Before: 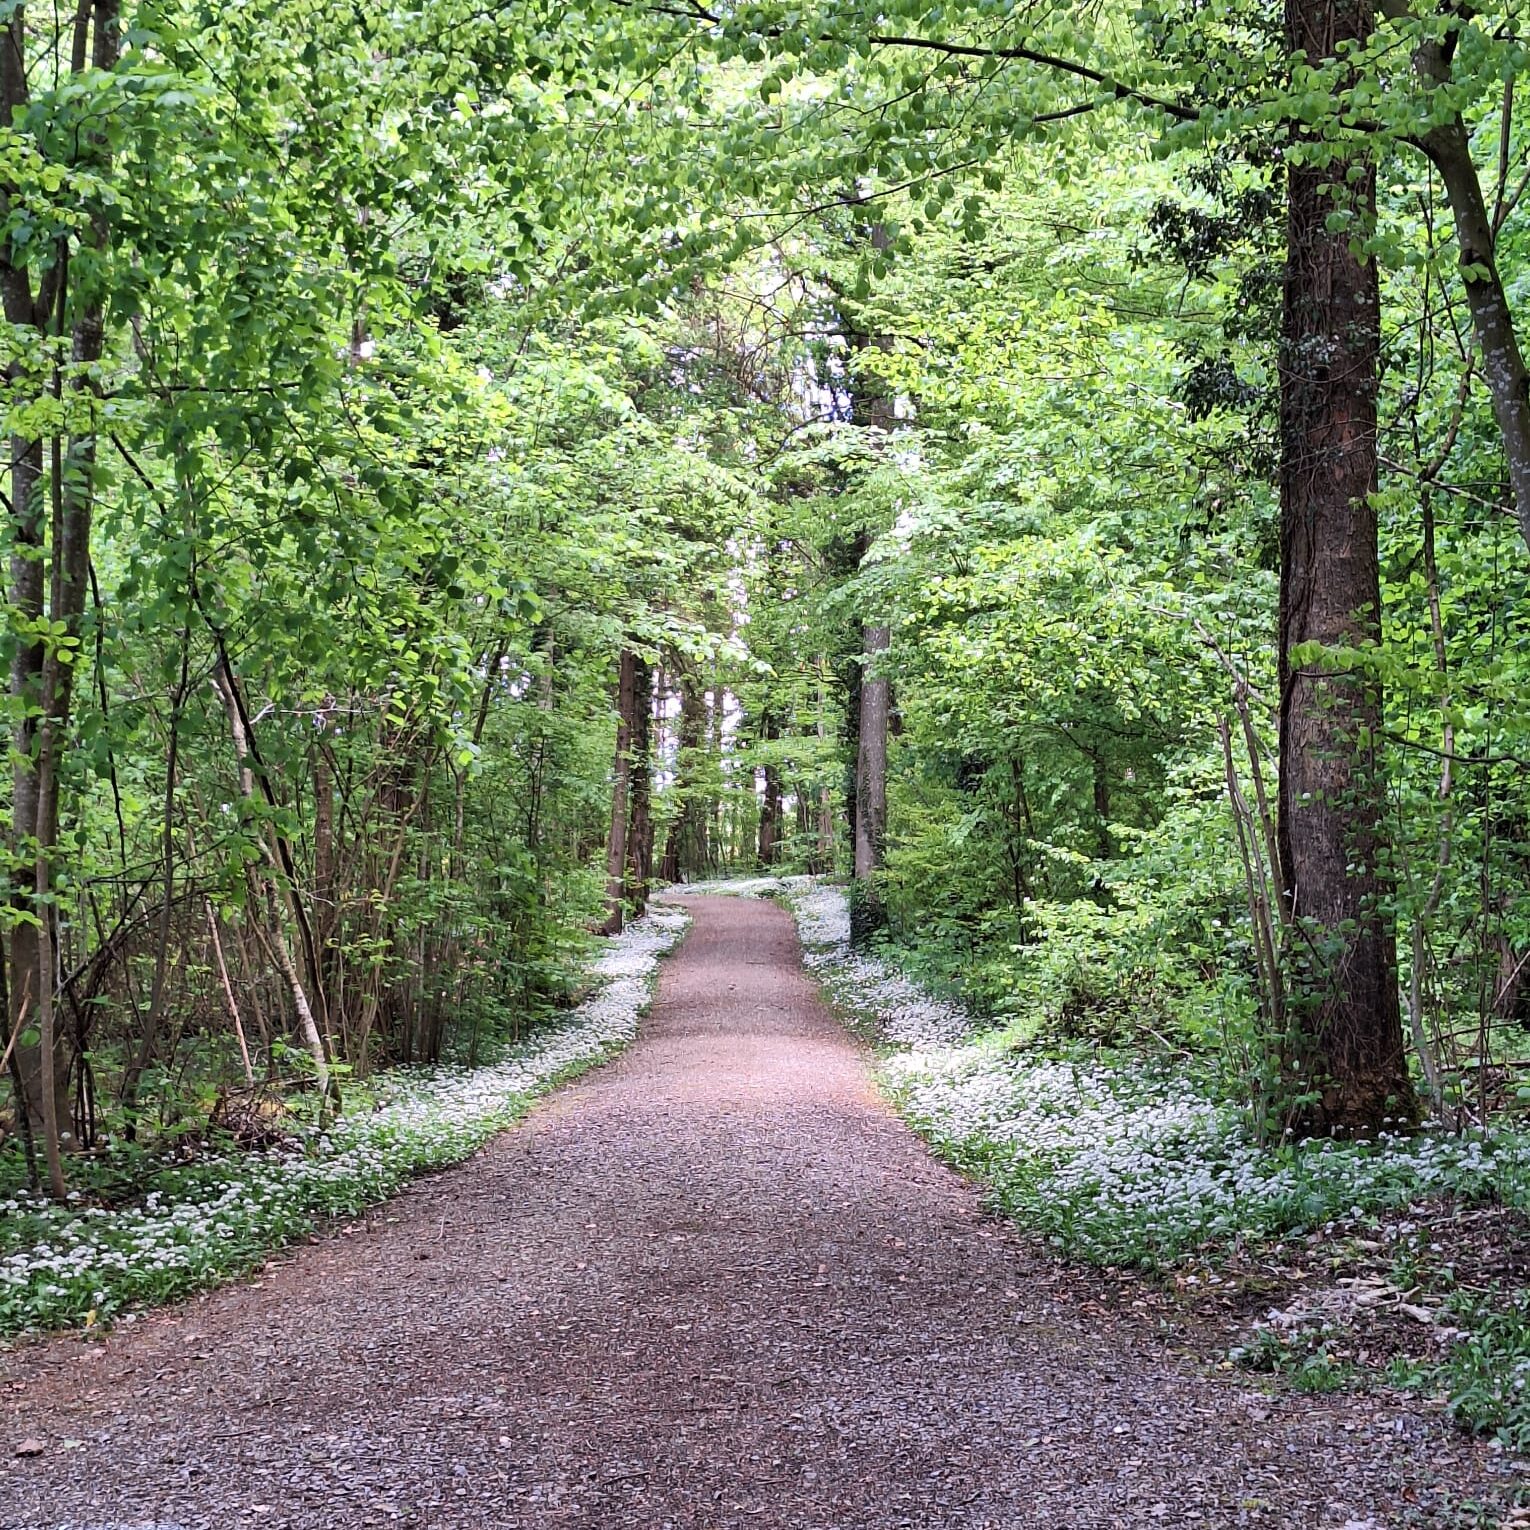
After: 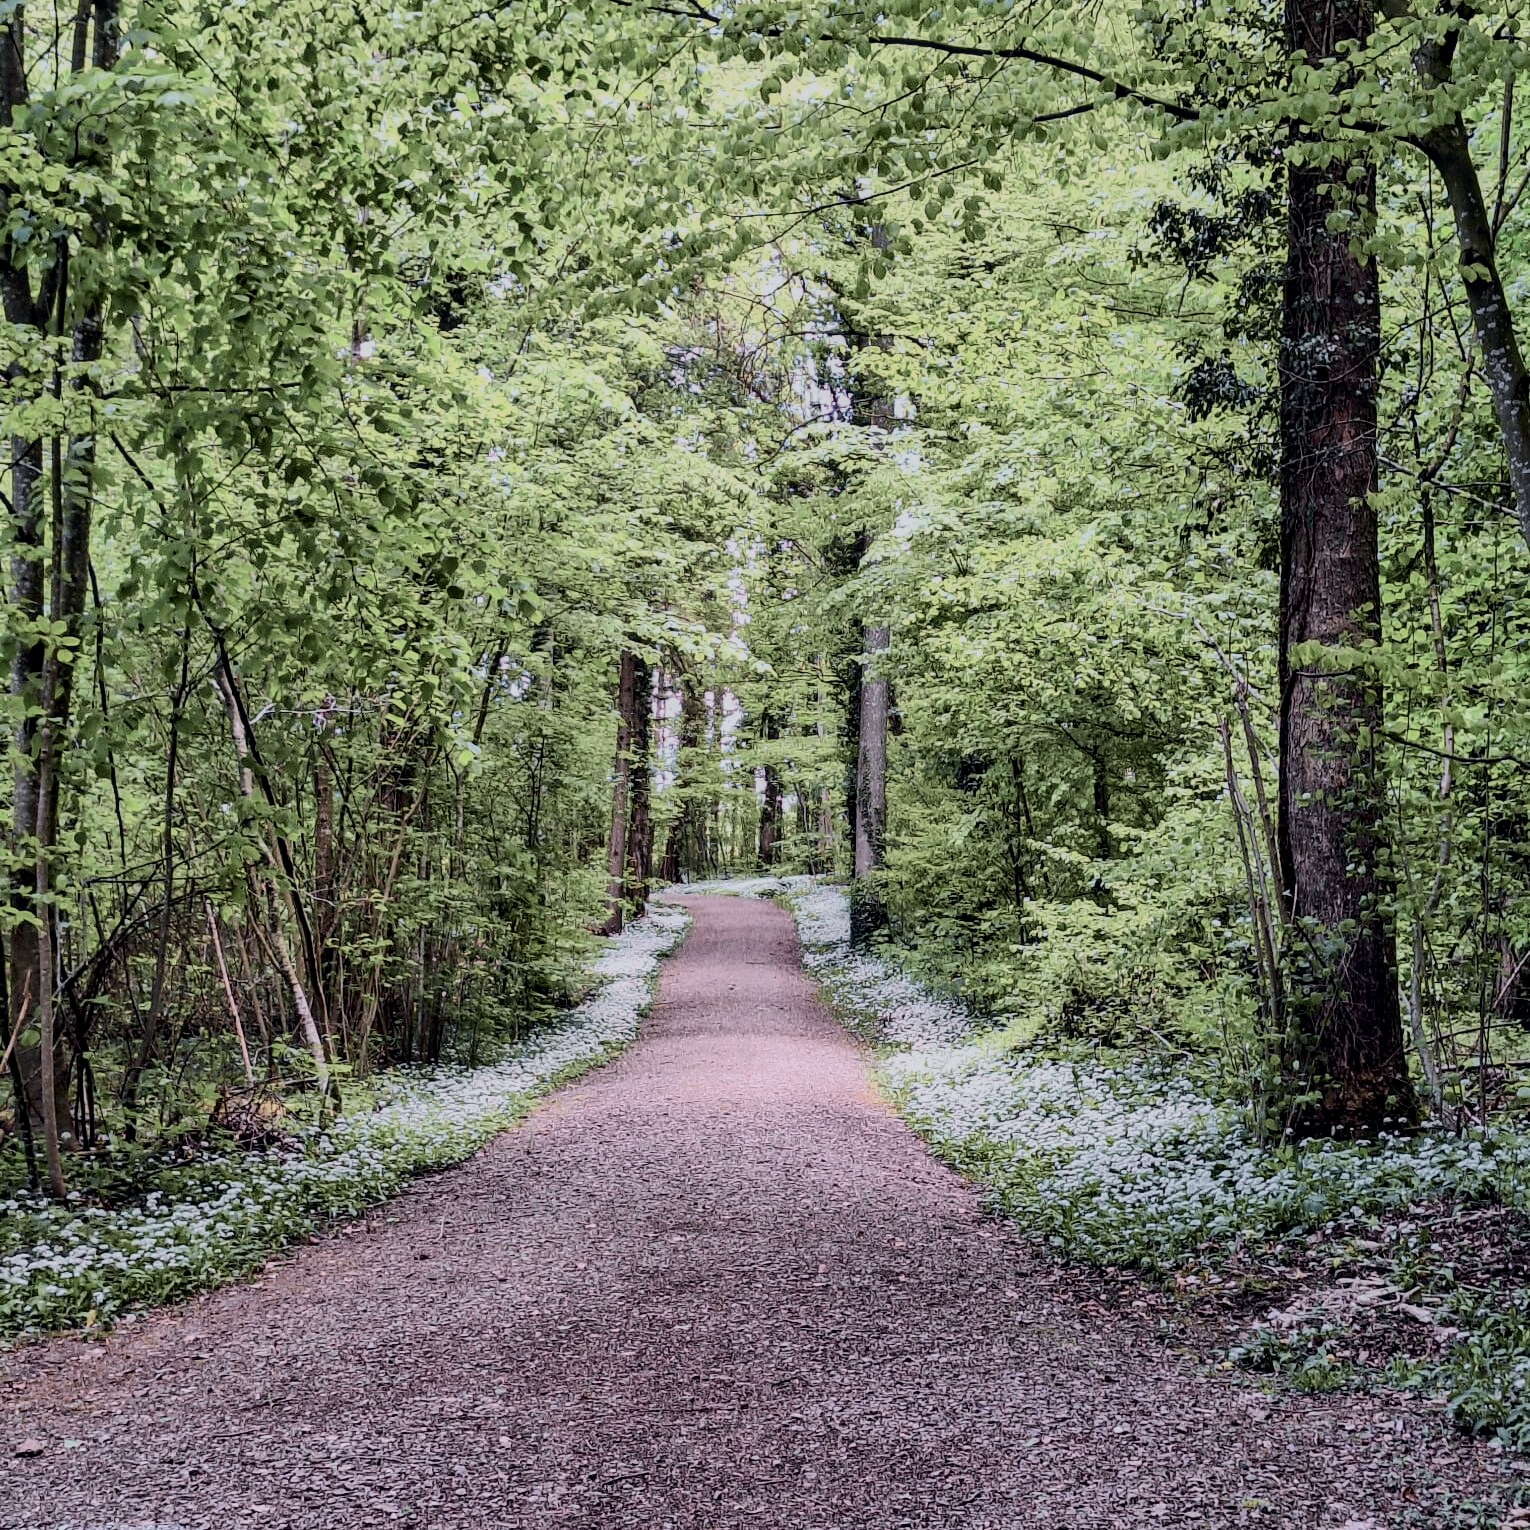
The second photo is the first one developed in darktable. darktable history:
contrast brightness saturation: brightness 0.13
tone curve: curves: ch0 [(0, 0) (0.049, 0.01) (0.154, 0.081) (0.491, 0.56) (0.739, 0.794) (0.992, 0.937)]; ch1 [(0, 0) (0.172, 0.123) (0.317, 0.272) (0.401, 0.422) (0.499, 0.497) (0.531, 0.54) (0.615, 0.603) (0.741, 0.783) (1, 1)]; ch2 [(0, 0) (0.411, 0.424) (0.462, 0.464) (0.502, 0.489) (0.544, 0.551) (0.686, 0.638) (1, 1)], color space Lab, independent channels, preserve colors none
local contrast: on, module defaults
exposure: exposure -1 EV, compensate highlight preservation false
